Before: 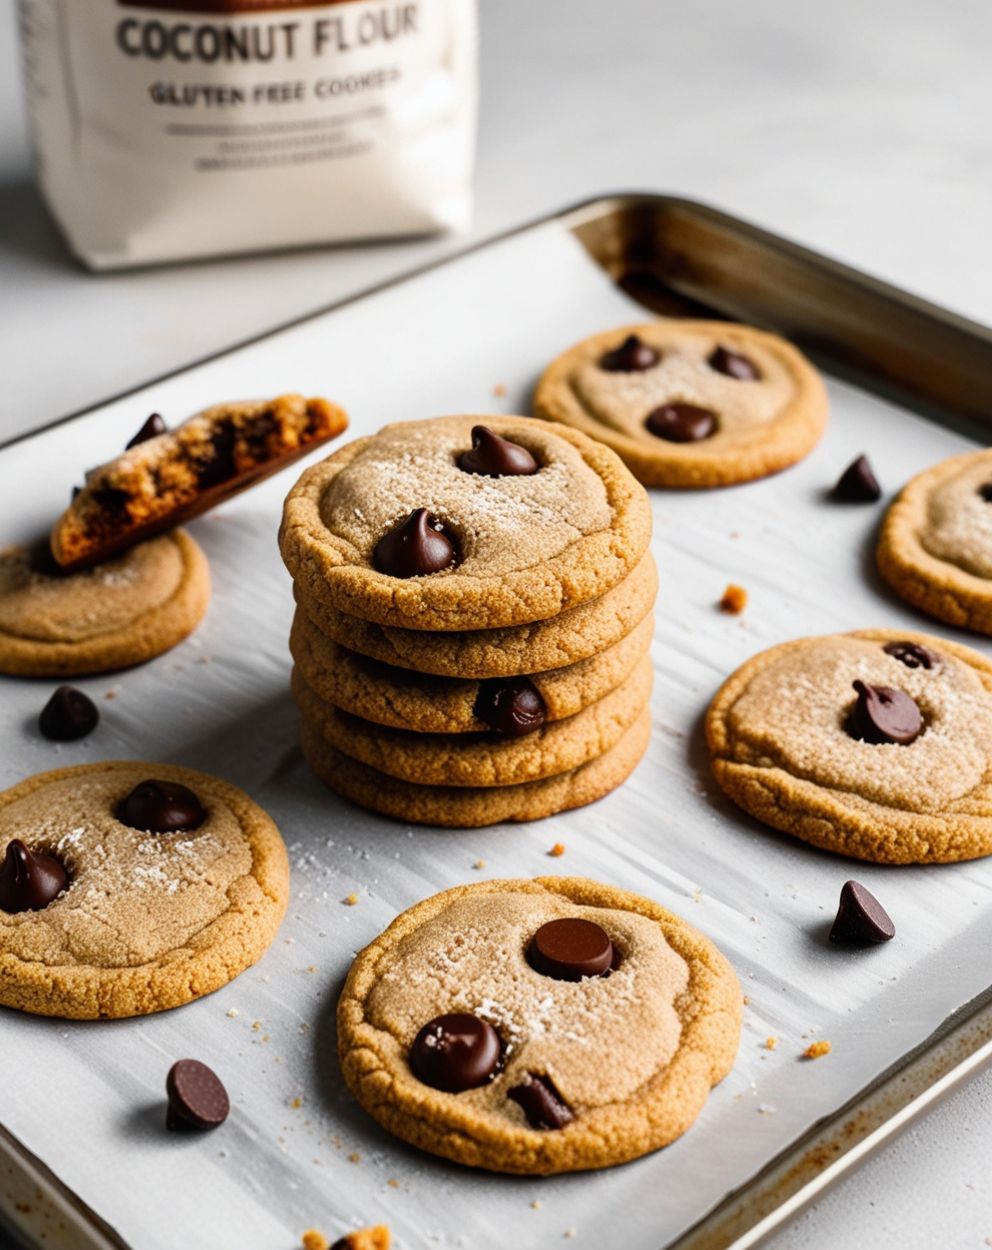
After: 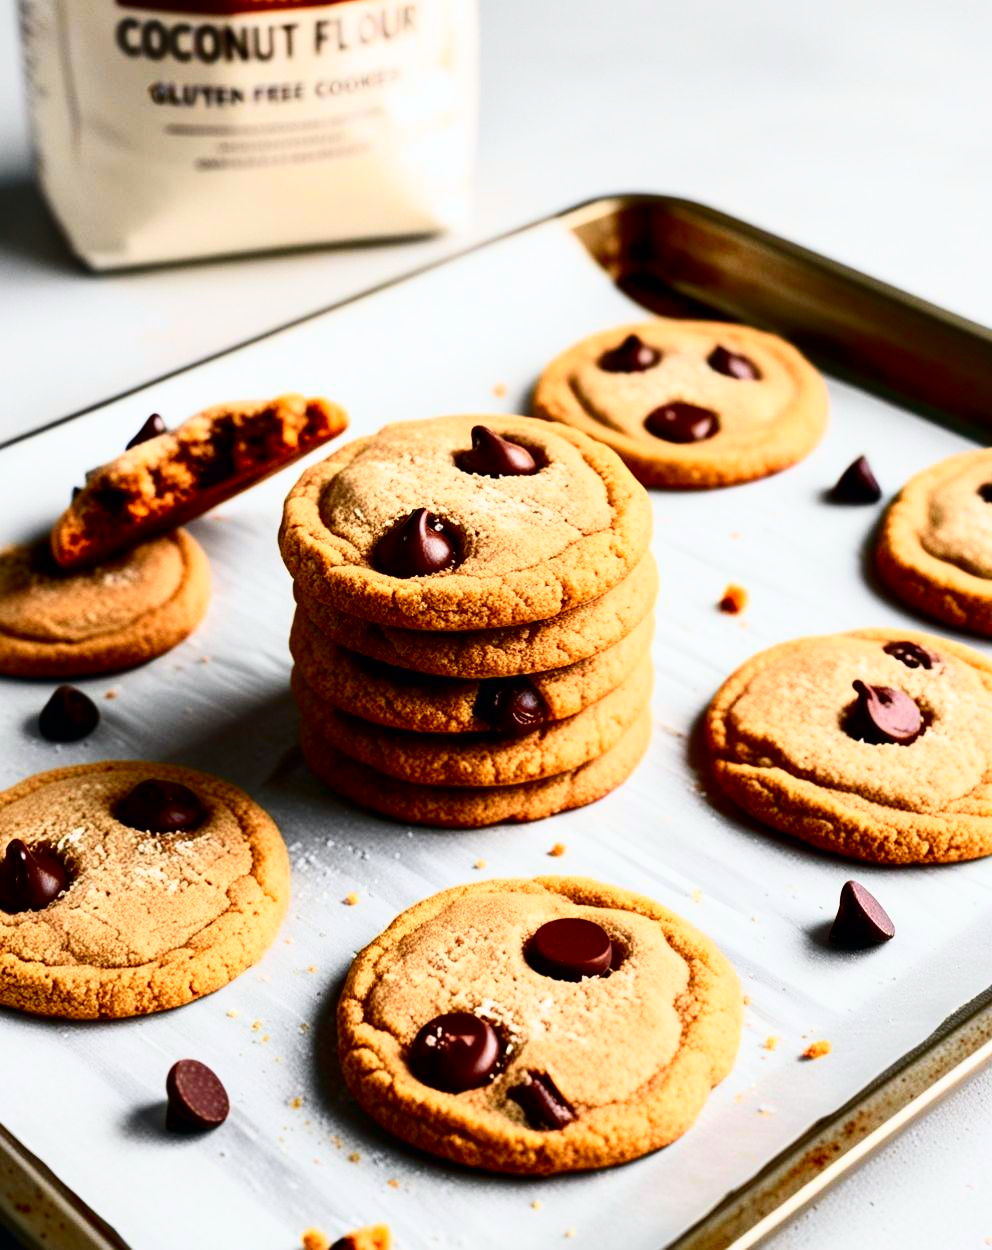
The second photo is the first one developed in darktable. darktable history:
tone curve: curves: ch0 [(0, 0) (0.051, 0.021) (0.11, 0.069) (0.249, 0.235) (0.452, 0.526) (0.596, 0.713) (0.703, 0.83) (0.851, 0.938) (1, 1)]; ch1 [(0, 0) (0.1, 0.038) (0.318, 0.221) (0.413, 0.325) (0.443, 0.412) (0.483, 0.474) (0.503, 0.501) (0.516, 0.517) (0.548, 0.568) (0.569, 0.599) (0.594, 0.634) (0.666, 0.701) (1, 1)]; ch2 [(0, 0) (0.453, 0.435) (0.479, 0.476) (0.504, 0.5) (0.529, 0.537) (0.556, 0.583) (0.584, 0.618) (0.824, 0.815) (1, 1)], color space Lab, independent channels, preserve colors none
contrast brightness saturation: contrast 0.18, saturation 0.302
